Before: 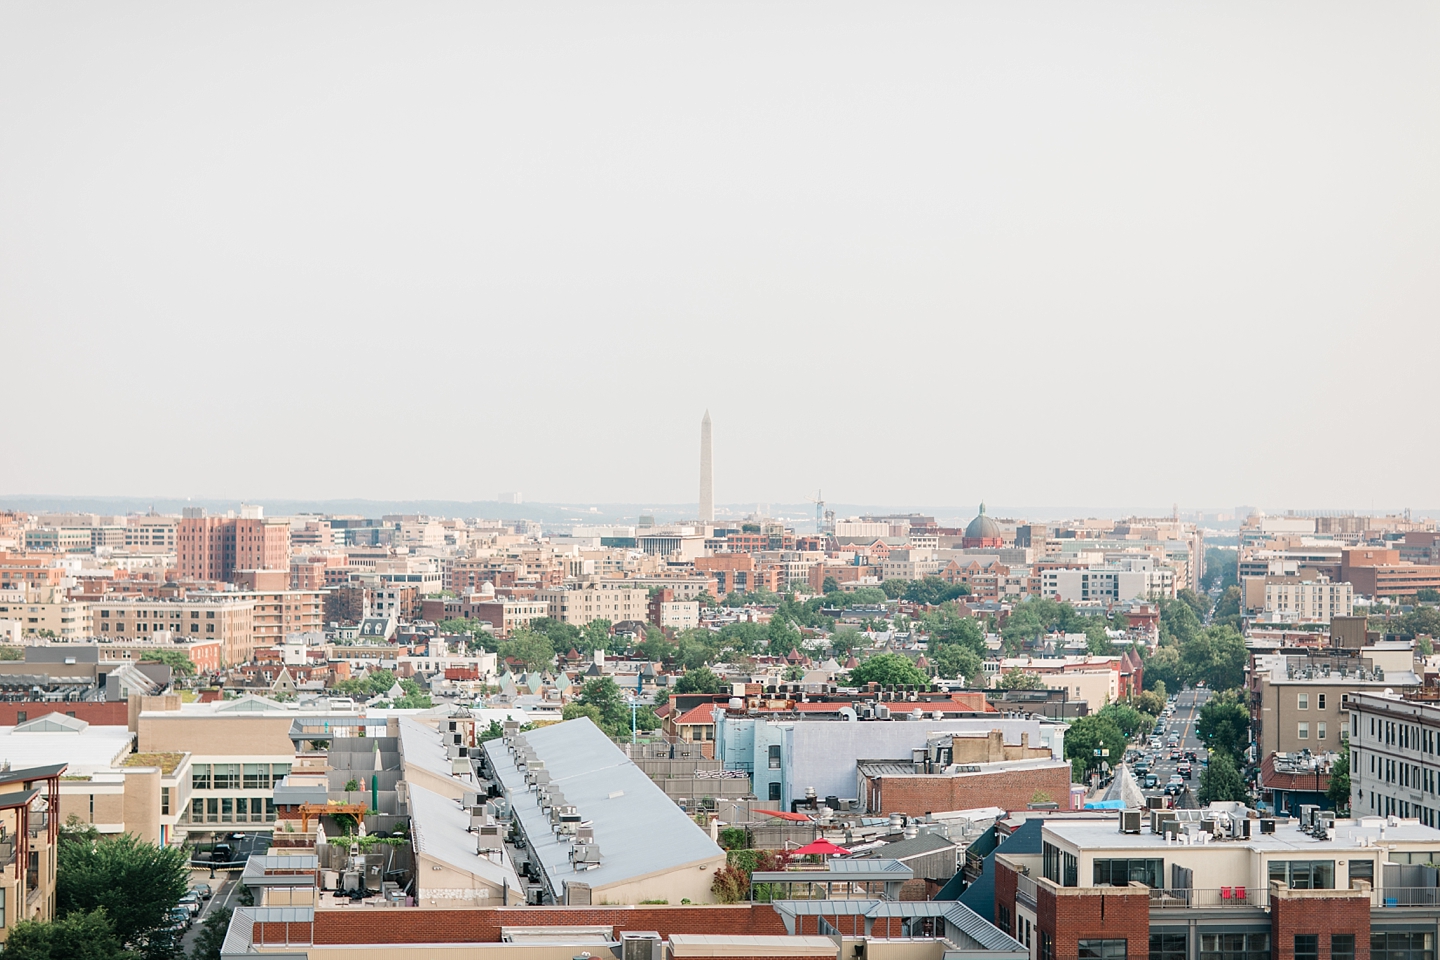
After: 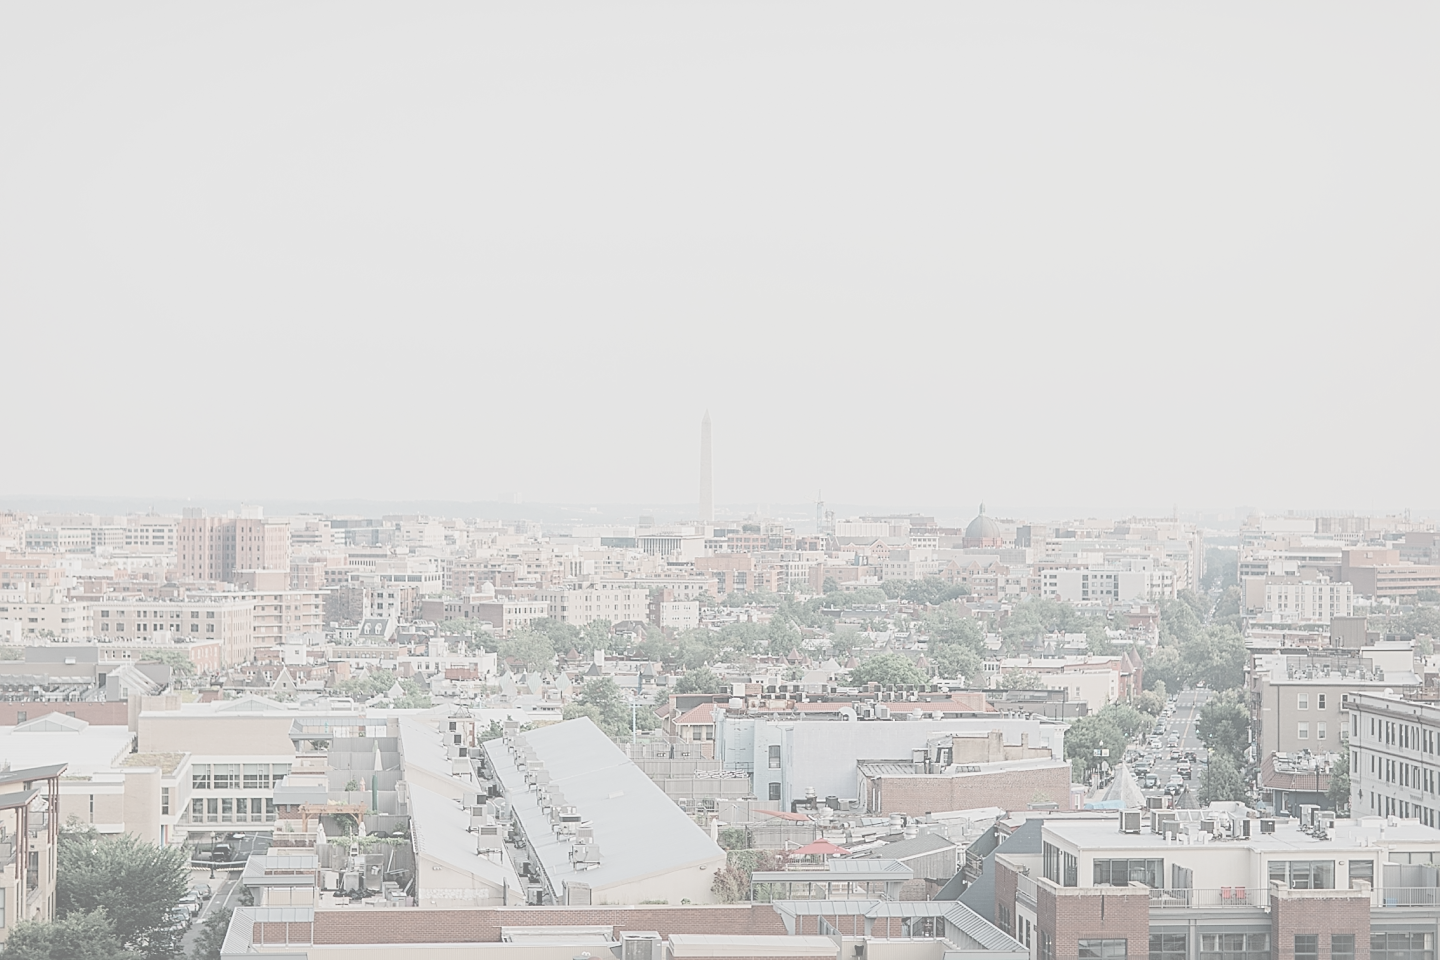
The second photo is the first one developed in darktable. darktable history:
sharpen: on, module defaults
contrast brightness saturation: contrast -0.32, brightness 0.75, saturation -0.78
